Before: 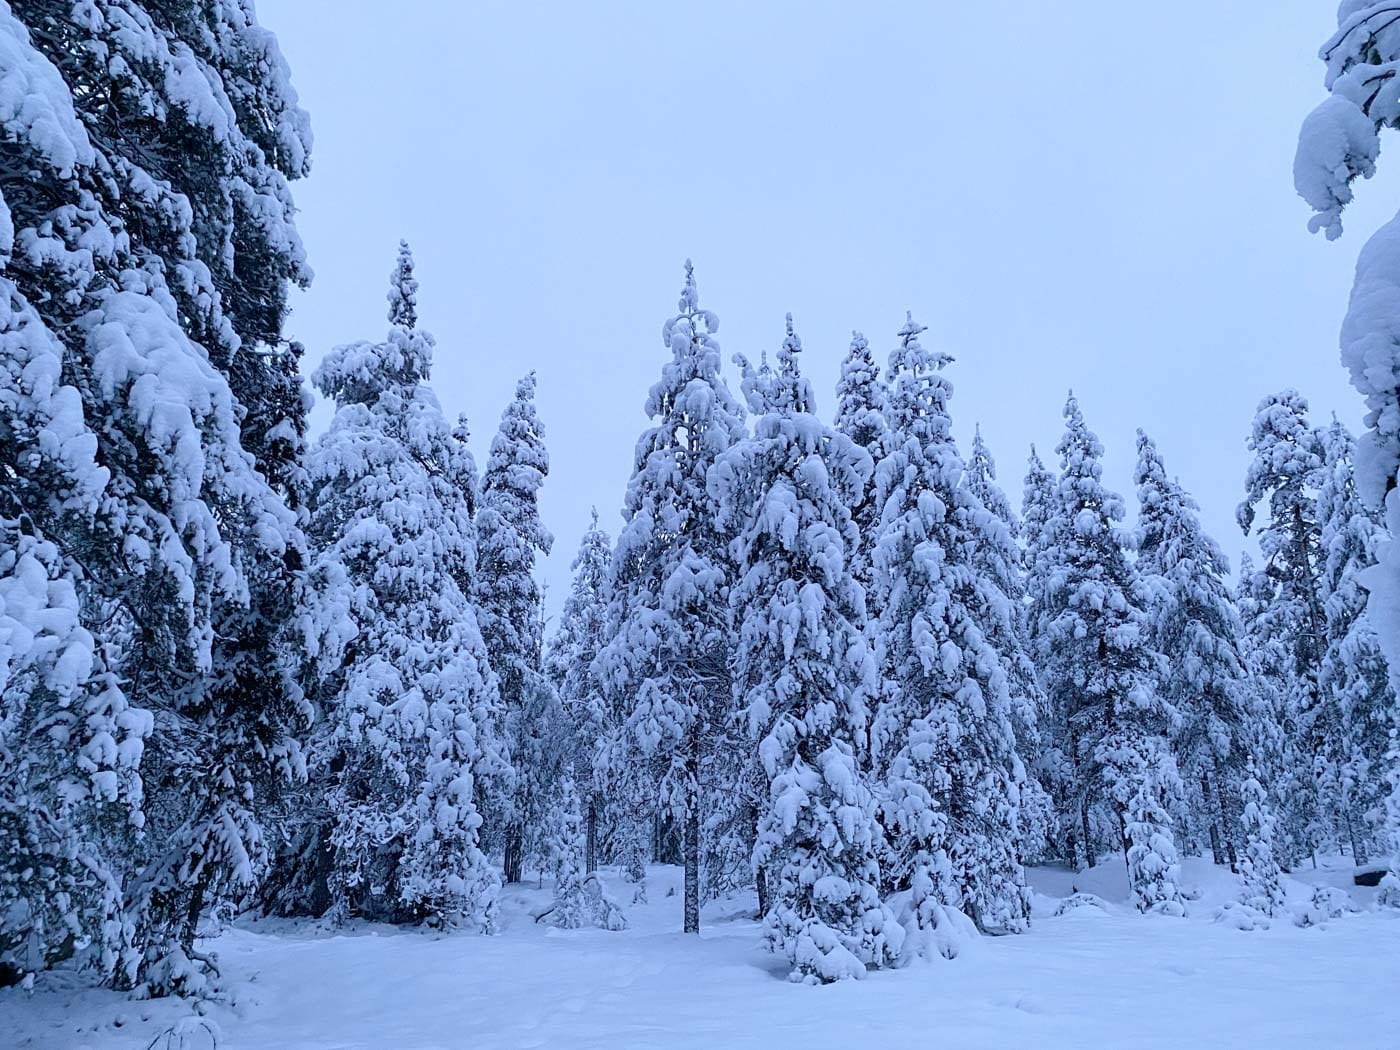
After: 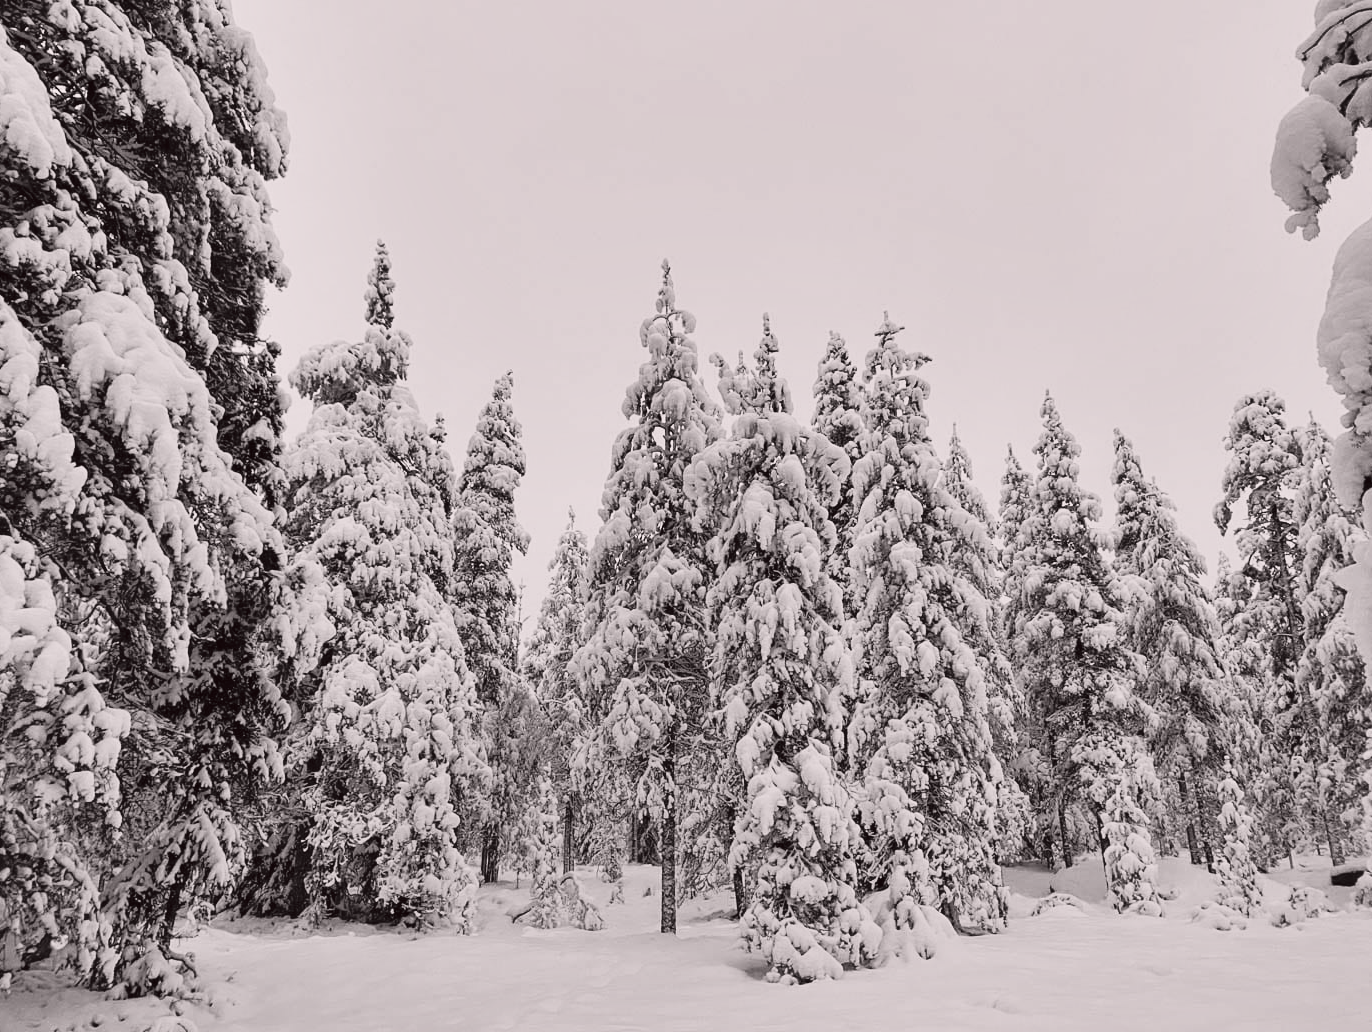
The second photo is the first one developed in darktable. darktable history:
tone curve: curves: ch0 [(0, 0.012) (0.144, 0.137) (0.326, 0.386) (0.489, 0.573) (0.656, 0.763) (0.849, 0.902) (1, 0.974)]; ch1 [(0, 0) (0.366, 0.367) (0.475, 0.453) (0.487, 0.501) (0.519, 0.527) (0.544, 0.579) (0.562, 0.619) (0.622, 0.694) (1, 1)]; ch2 [(0, 0) (0.333, 0.346) (0.375, 0.375) (0.424, 0.43) (0.476, 0.492) (0.502, 0.503) (0.533, 0.541) (0.572, 0.615) (0.605, 0.656) (0.641, 0.709) (1, 1)], color space Lab, independent channels, preserve colors none
color calibration: output gray [0.267, 0.423, 0.261, 0], illuminant Planckian (black body), x 0.35, y 0.351, temperature 4765.06 K
shadows and highlights: soften with gaussian
crop: left 1.713%, right 0.266%, bottom 1.63%
